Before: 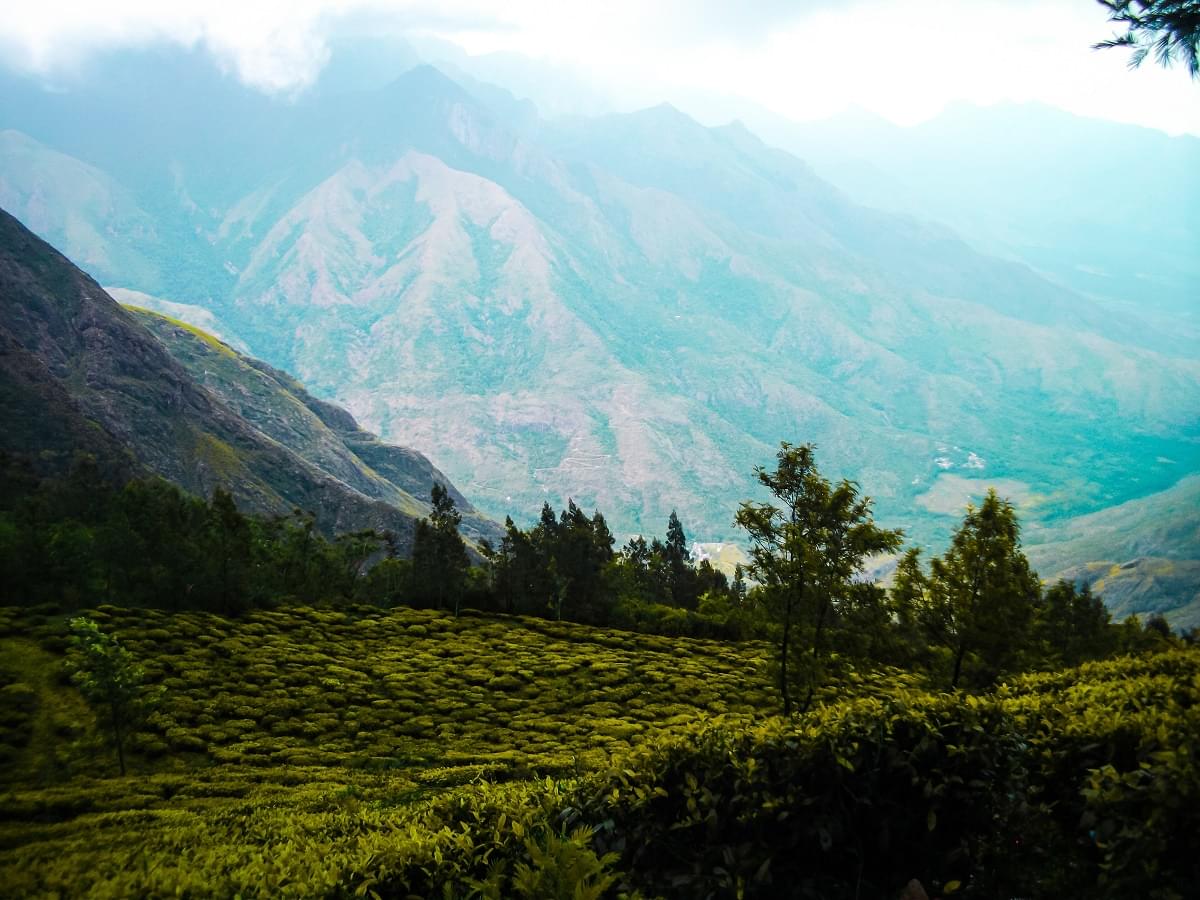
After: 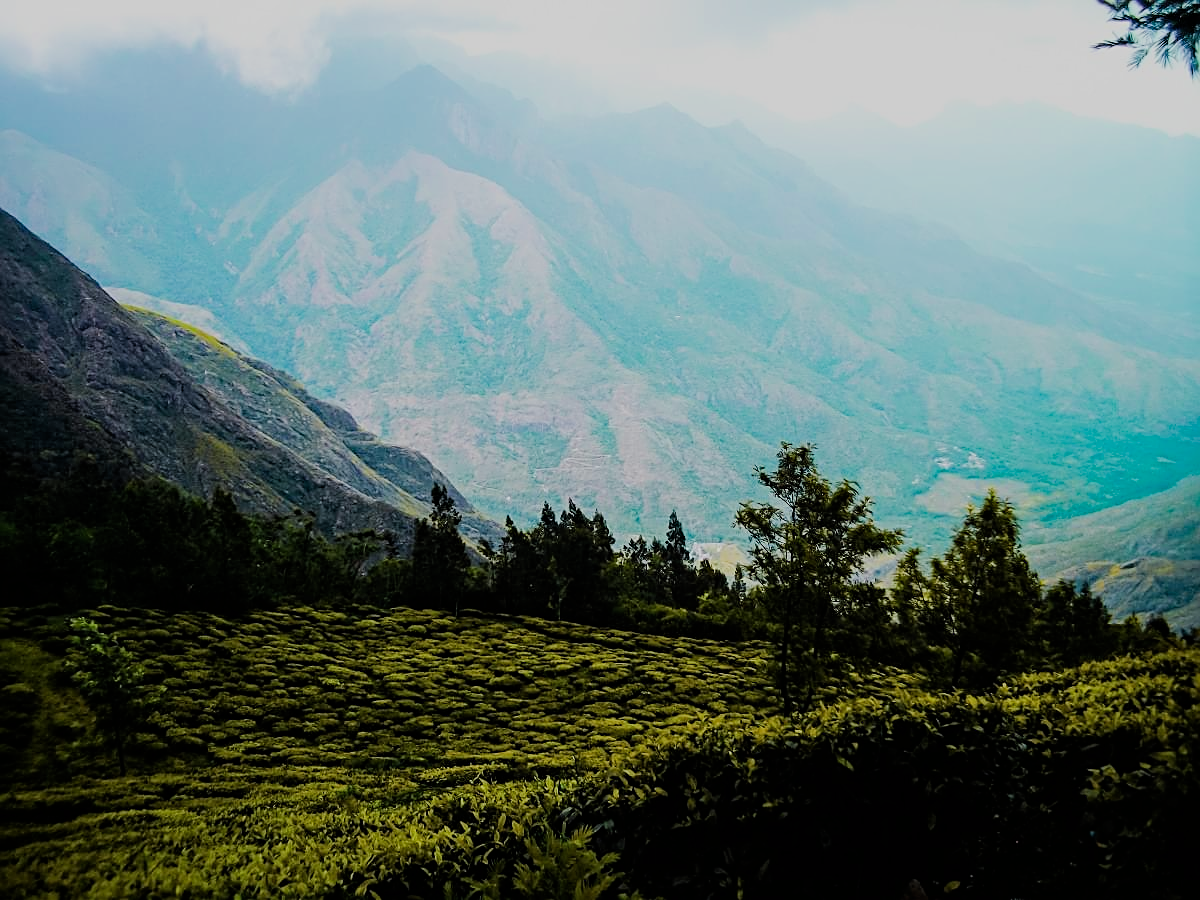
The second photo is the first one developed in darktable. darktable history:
haze removal: compatibility mode true, adaptive false
sharpen: on, module defaults
filmic rgb: black relative exposure -6.98 EV, white relative exposure 5.63 EV, hardness 2.86
contrast equalizer: y [[0.5 ×6], [0.5 ×6], [0.5, 0.5, 0.501, 0.545, 0.707, 0.863], [0 ×6], [0 ×6]]
